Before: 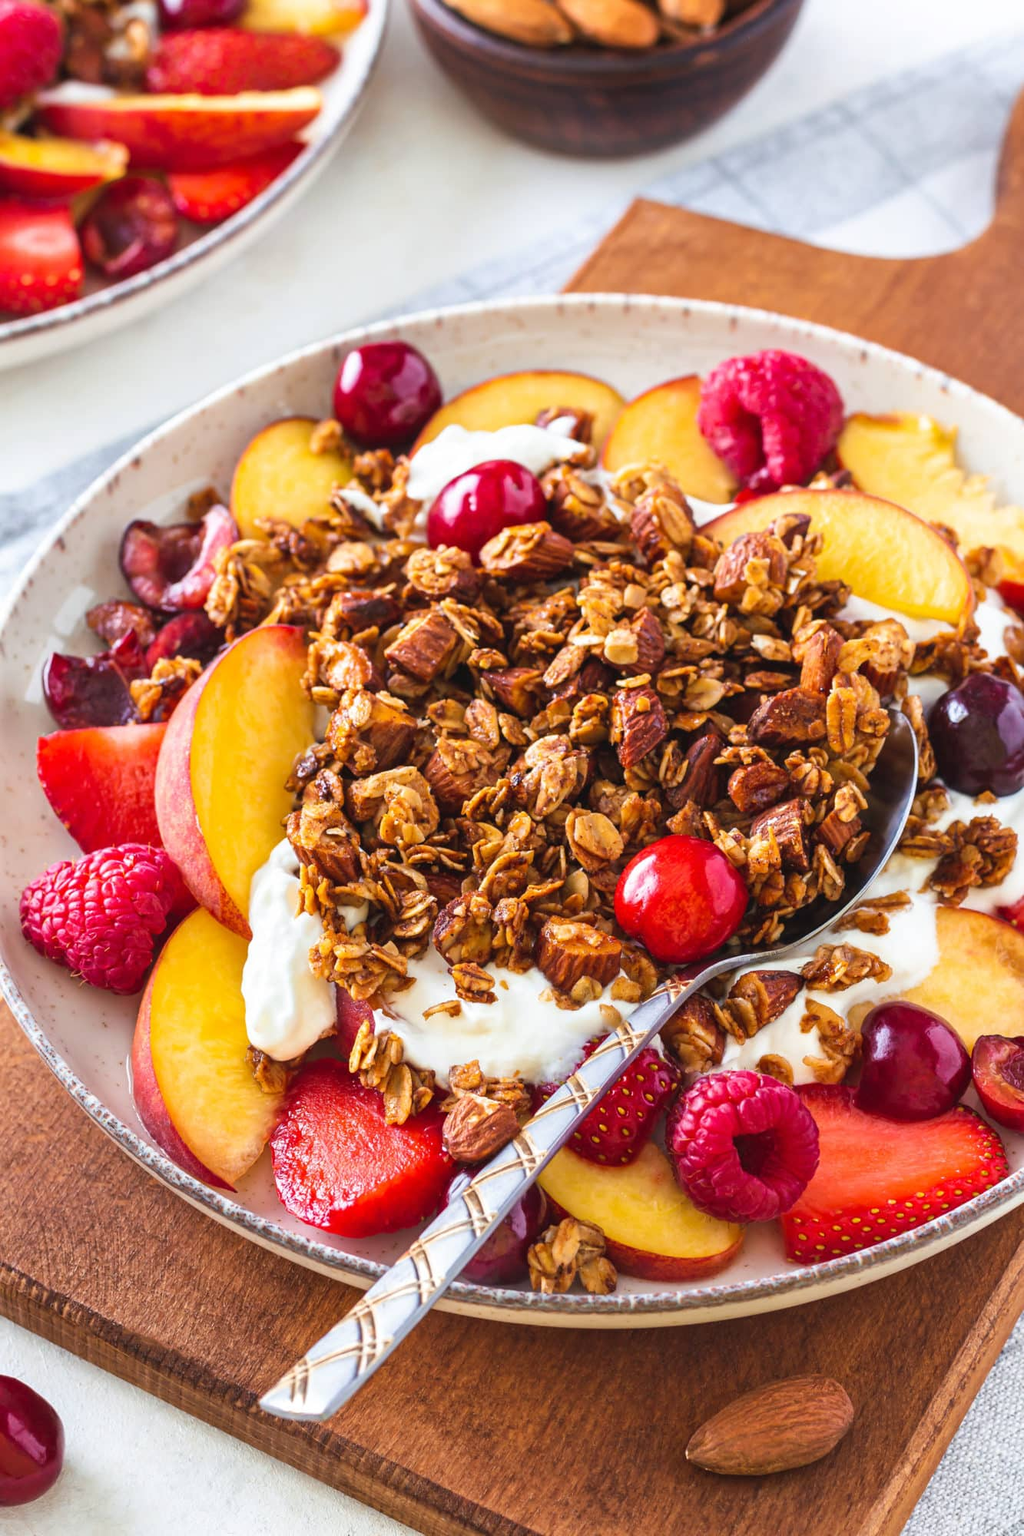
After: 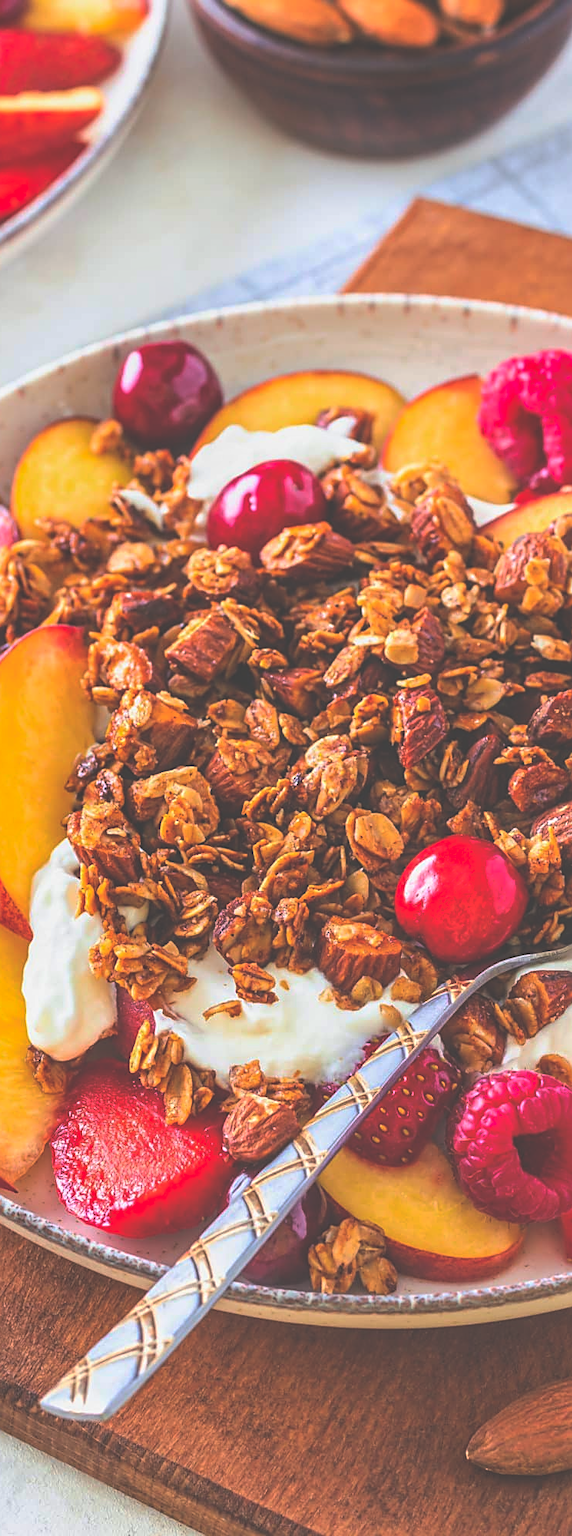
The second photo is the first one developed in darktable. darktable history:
crop: left 21.525%, right 22.583%
contrast brightness saturation: contrast 0.098, brightness 0.292, saturation 0.148
tone curve: curves: ch0 [(0, 0) (0.91, 0.76) (0.997, 0.913)], preserve colors none
local contrast: on, module defaults
exposure: black level correction -0.04, exposure 0.06 EV, compensate exposure bias true, compensate highlight preservation false
sharpen: on, module defaults
